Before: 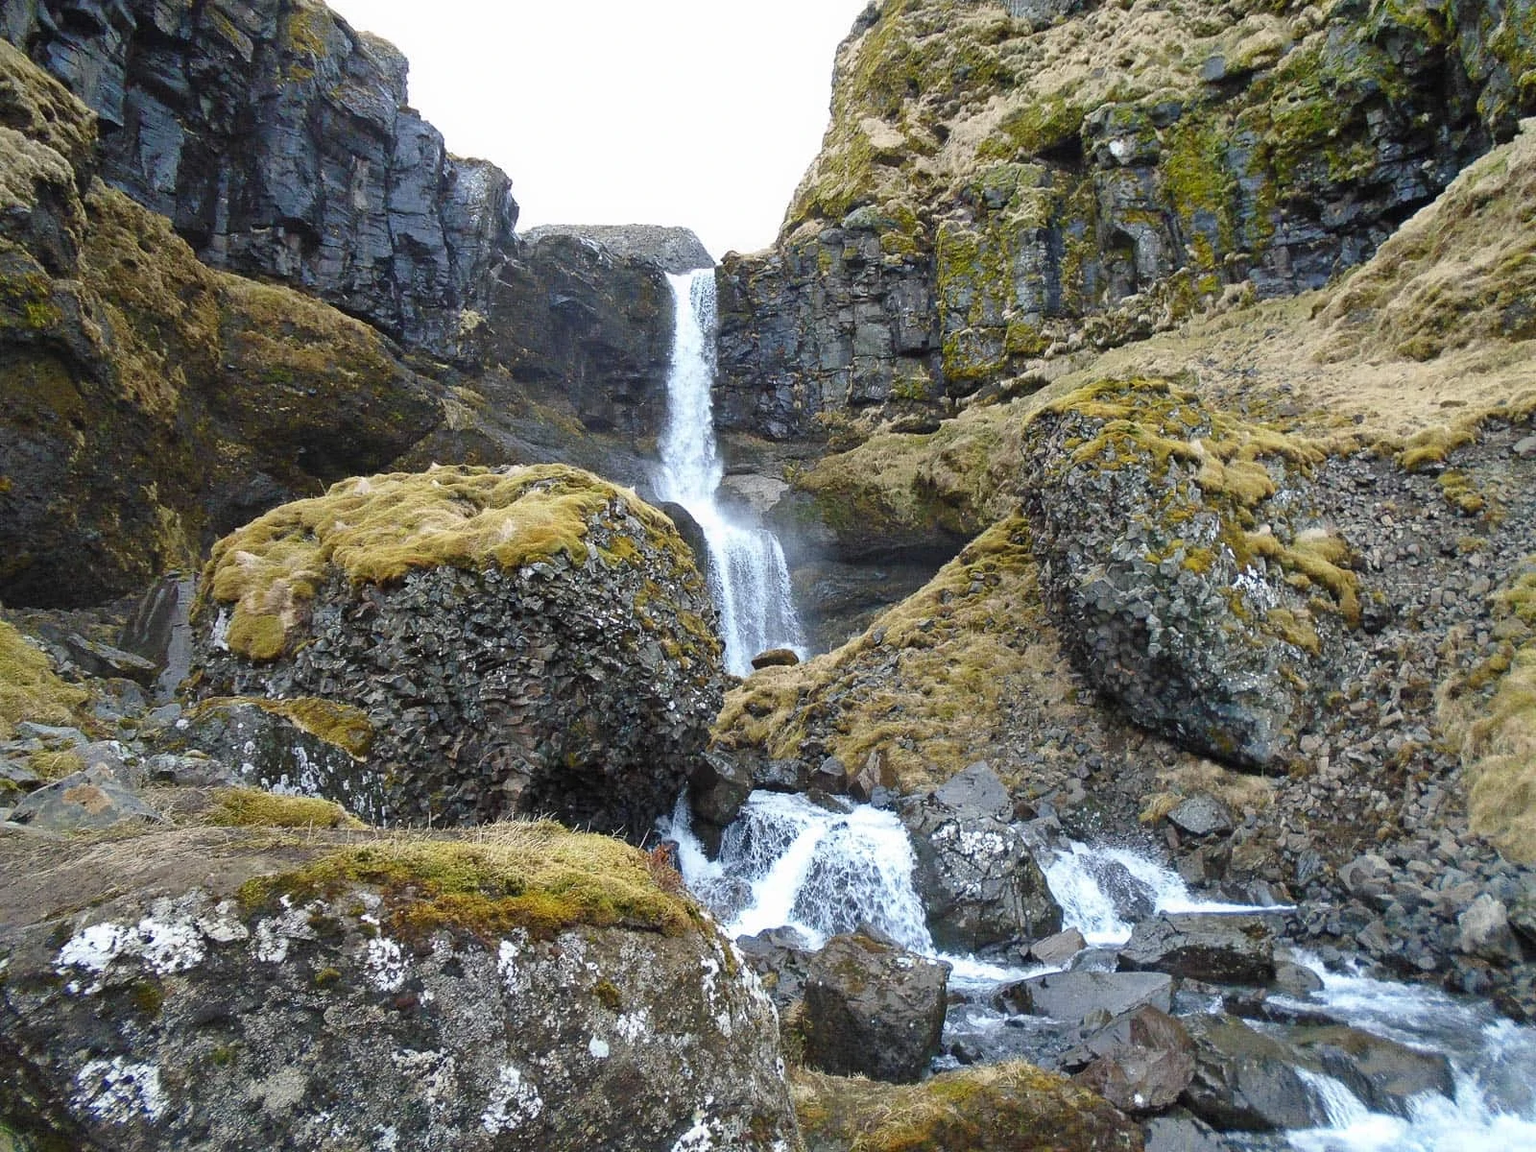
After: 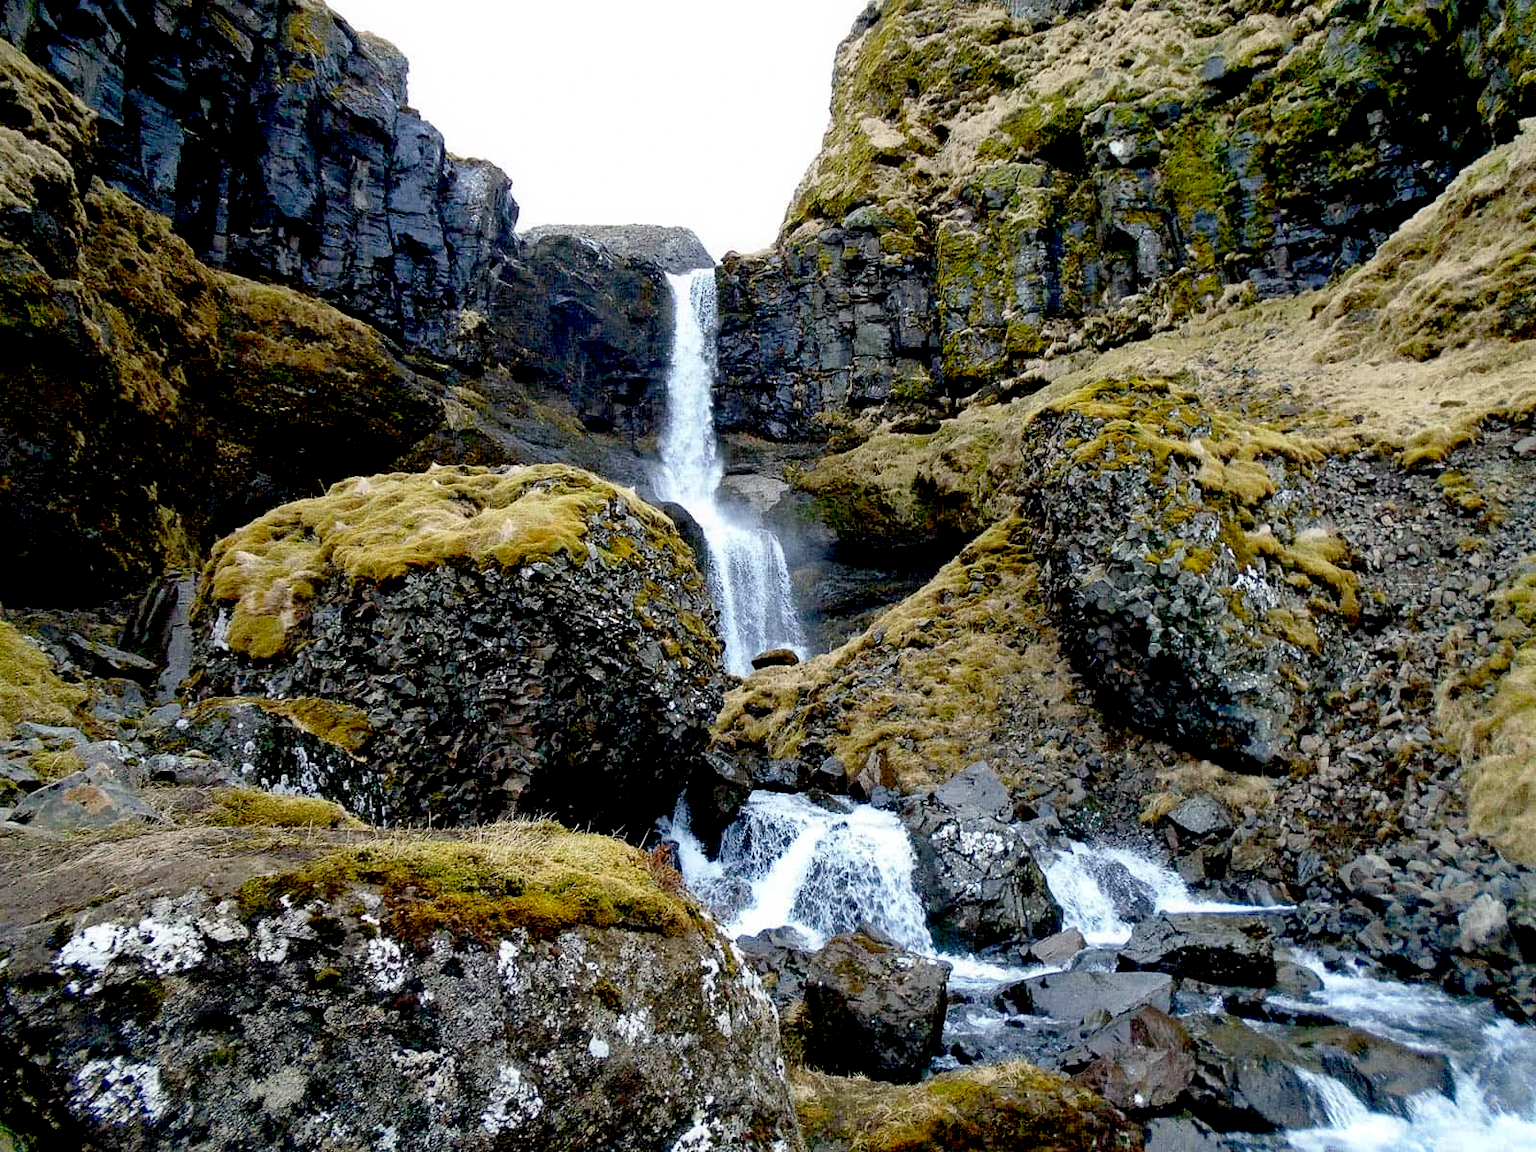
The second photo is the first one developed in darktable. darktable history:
exposure: black level correction 0.047, exposure 0.014 EV, compensate exposure bias true, compensate highlight preservation false
